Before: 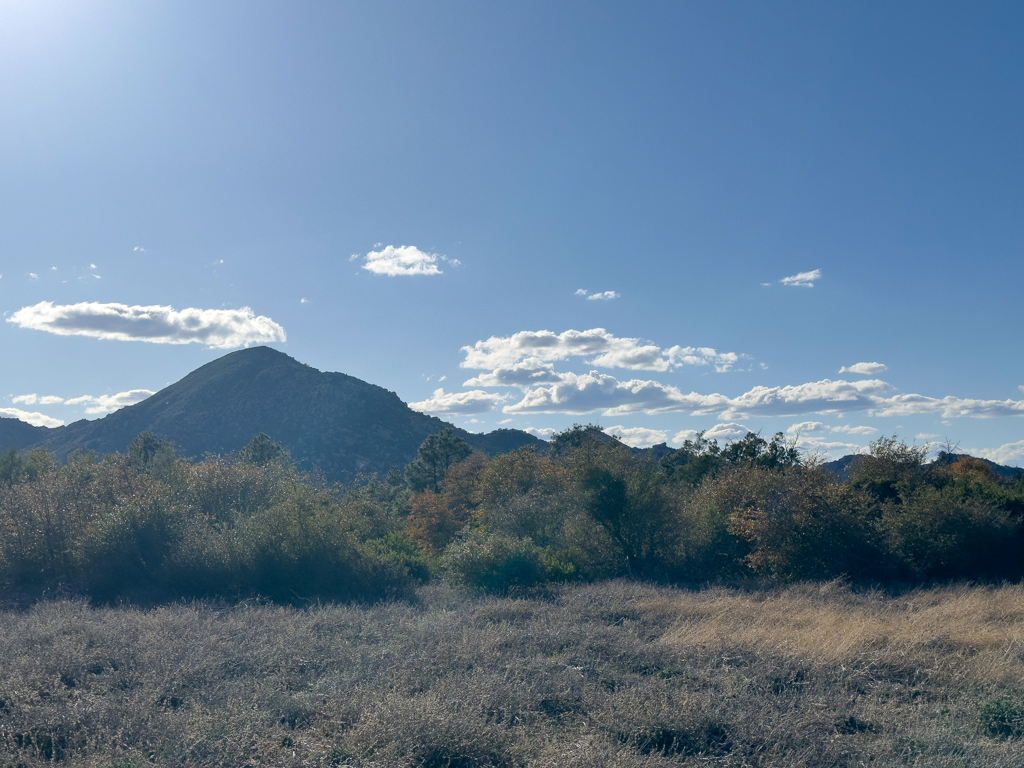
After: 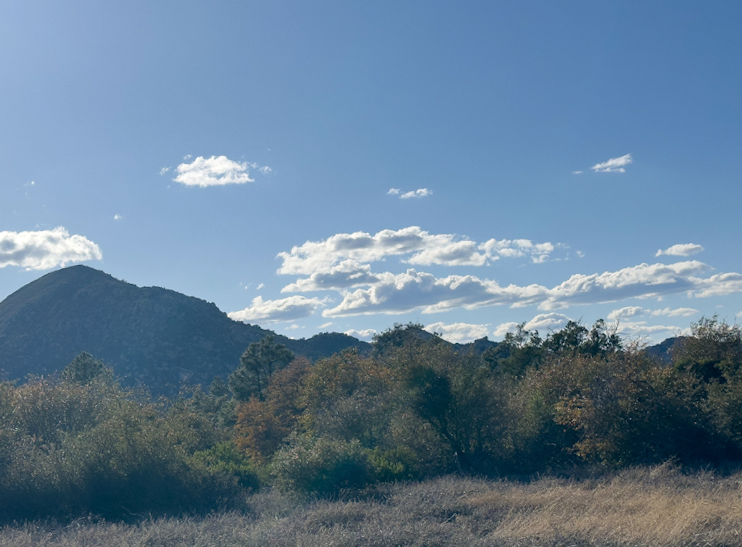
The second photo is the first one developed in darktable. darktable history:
crop: left 16.768%, top 8.653%, right 8.362%, bottom 12.485%
rotate and perspective: rotation -3.52°, crop left 0.036, crop right 0.964, crop top 0.081, crop bottom 0.919
